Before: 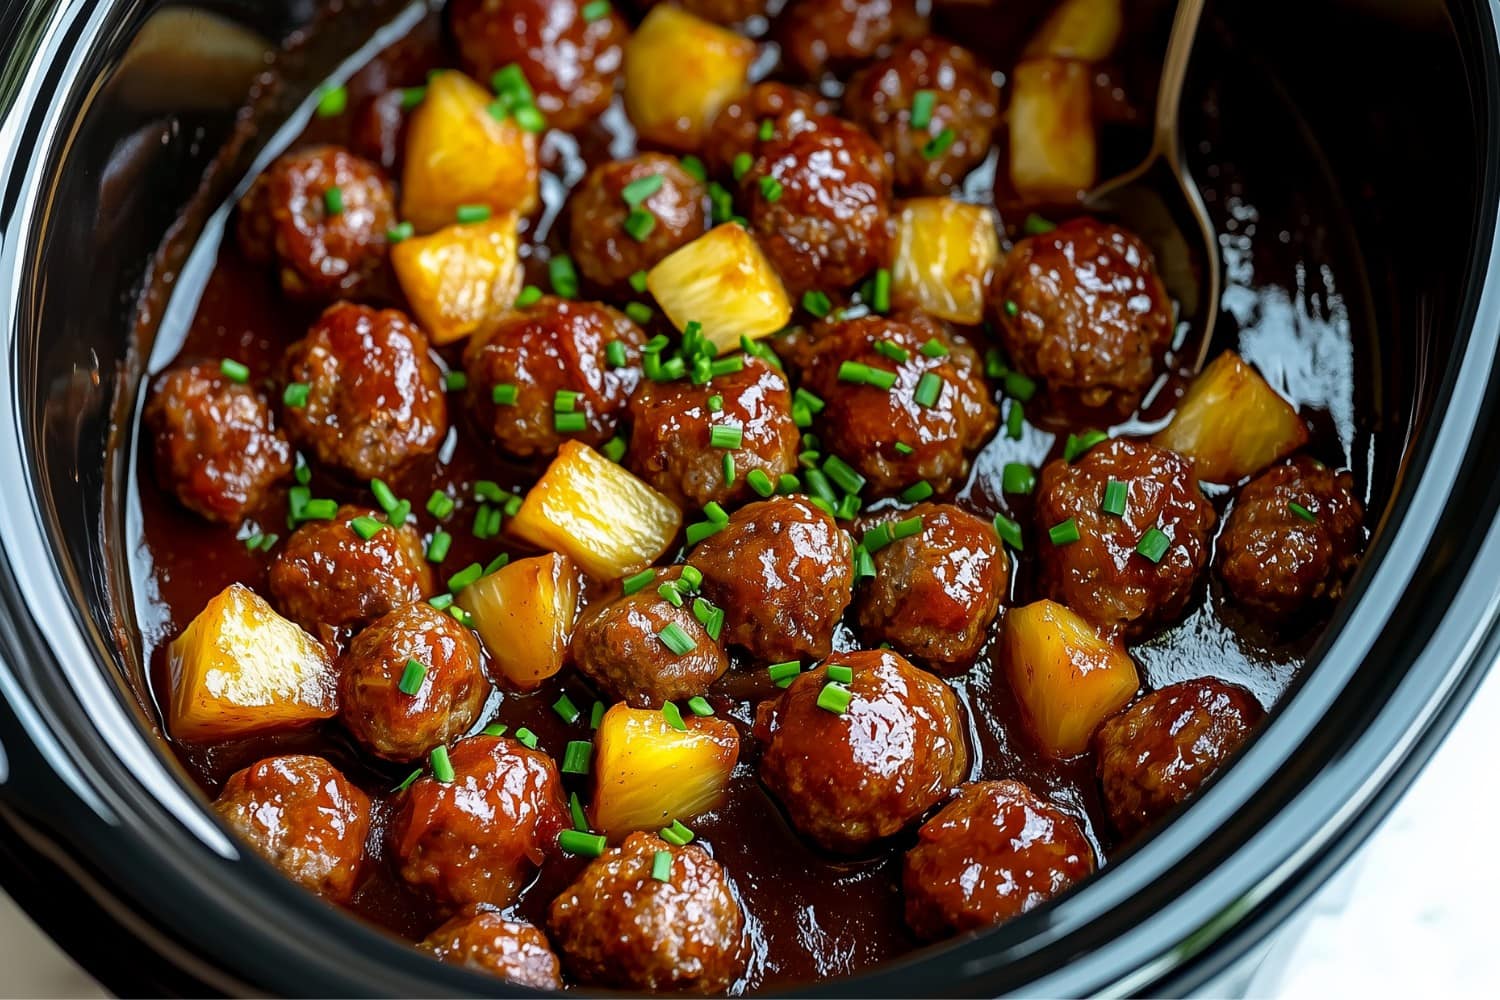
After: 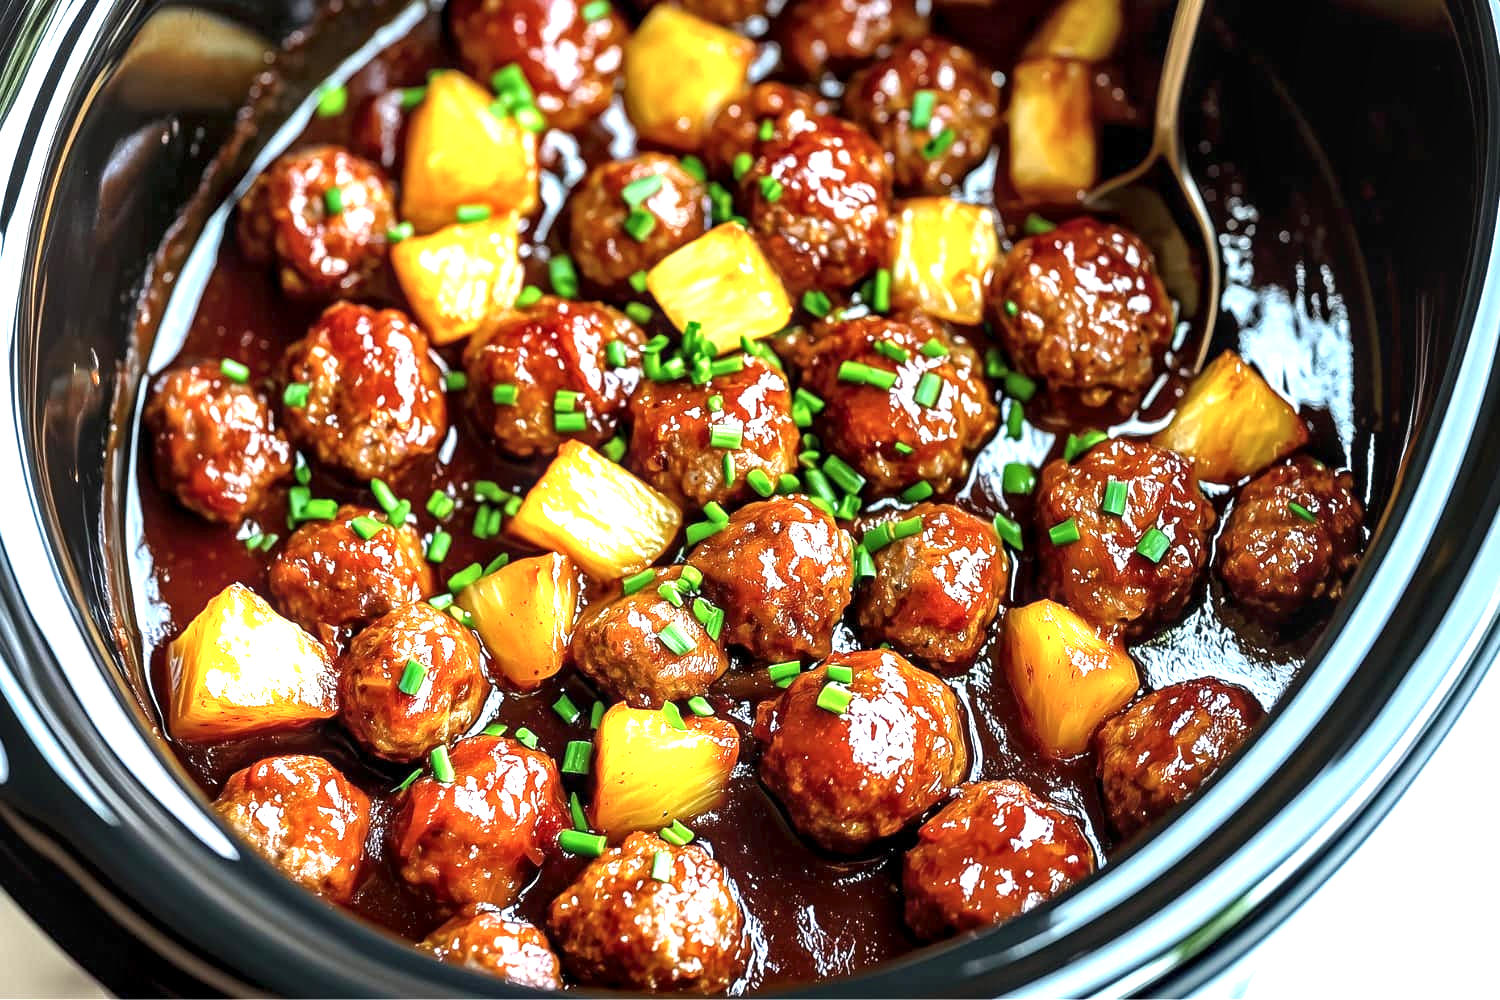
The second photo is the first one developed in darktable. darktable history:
color calibration: illuminant same as pipeline (D50), adaptation XYZ, x 0.345, y 0.358, temperature 5012.75 K
exposure: black level correction -0.002, exposure 1.356 EV, compensate highlight preservation false
color correction: highlights a* 0.075, highlights b* -0.736
local contrast: detail 134%, midtone range 0.749
